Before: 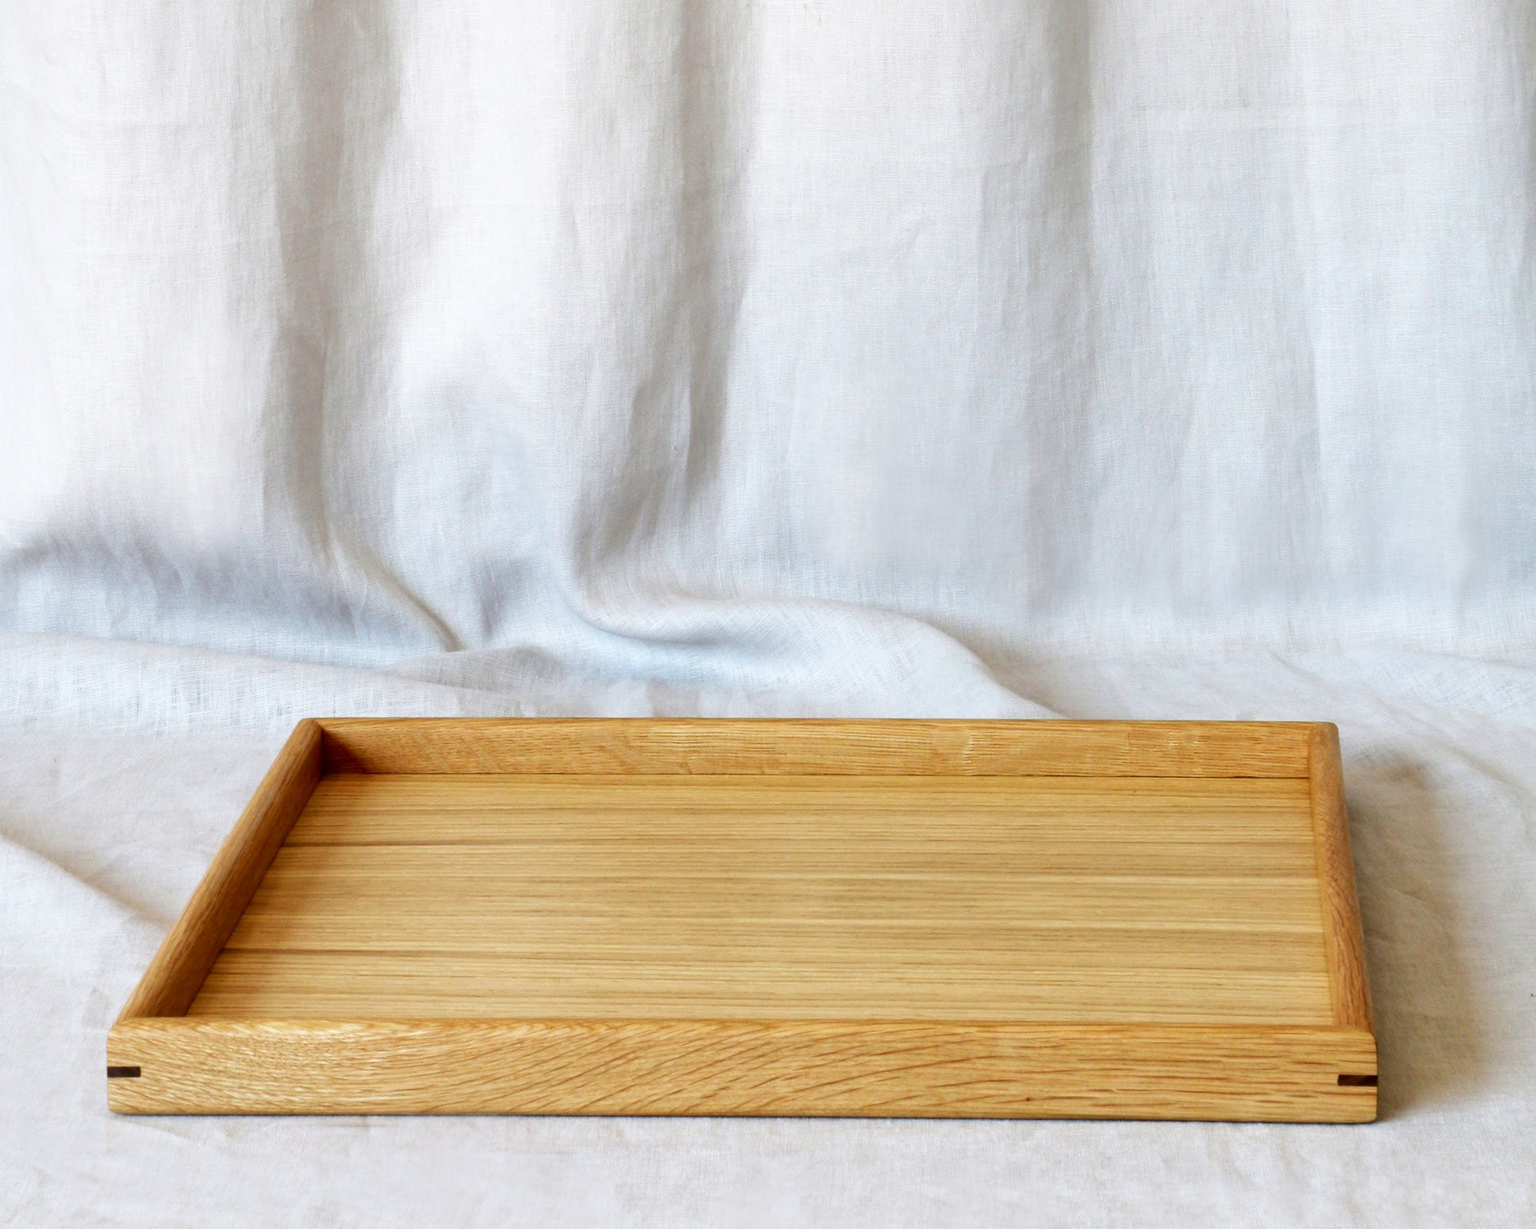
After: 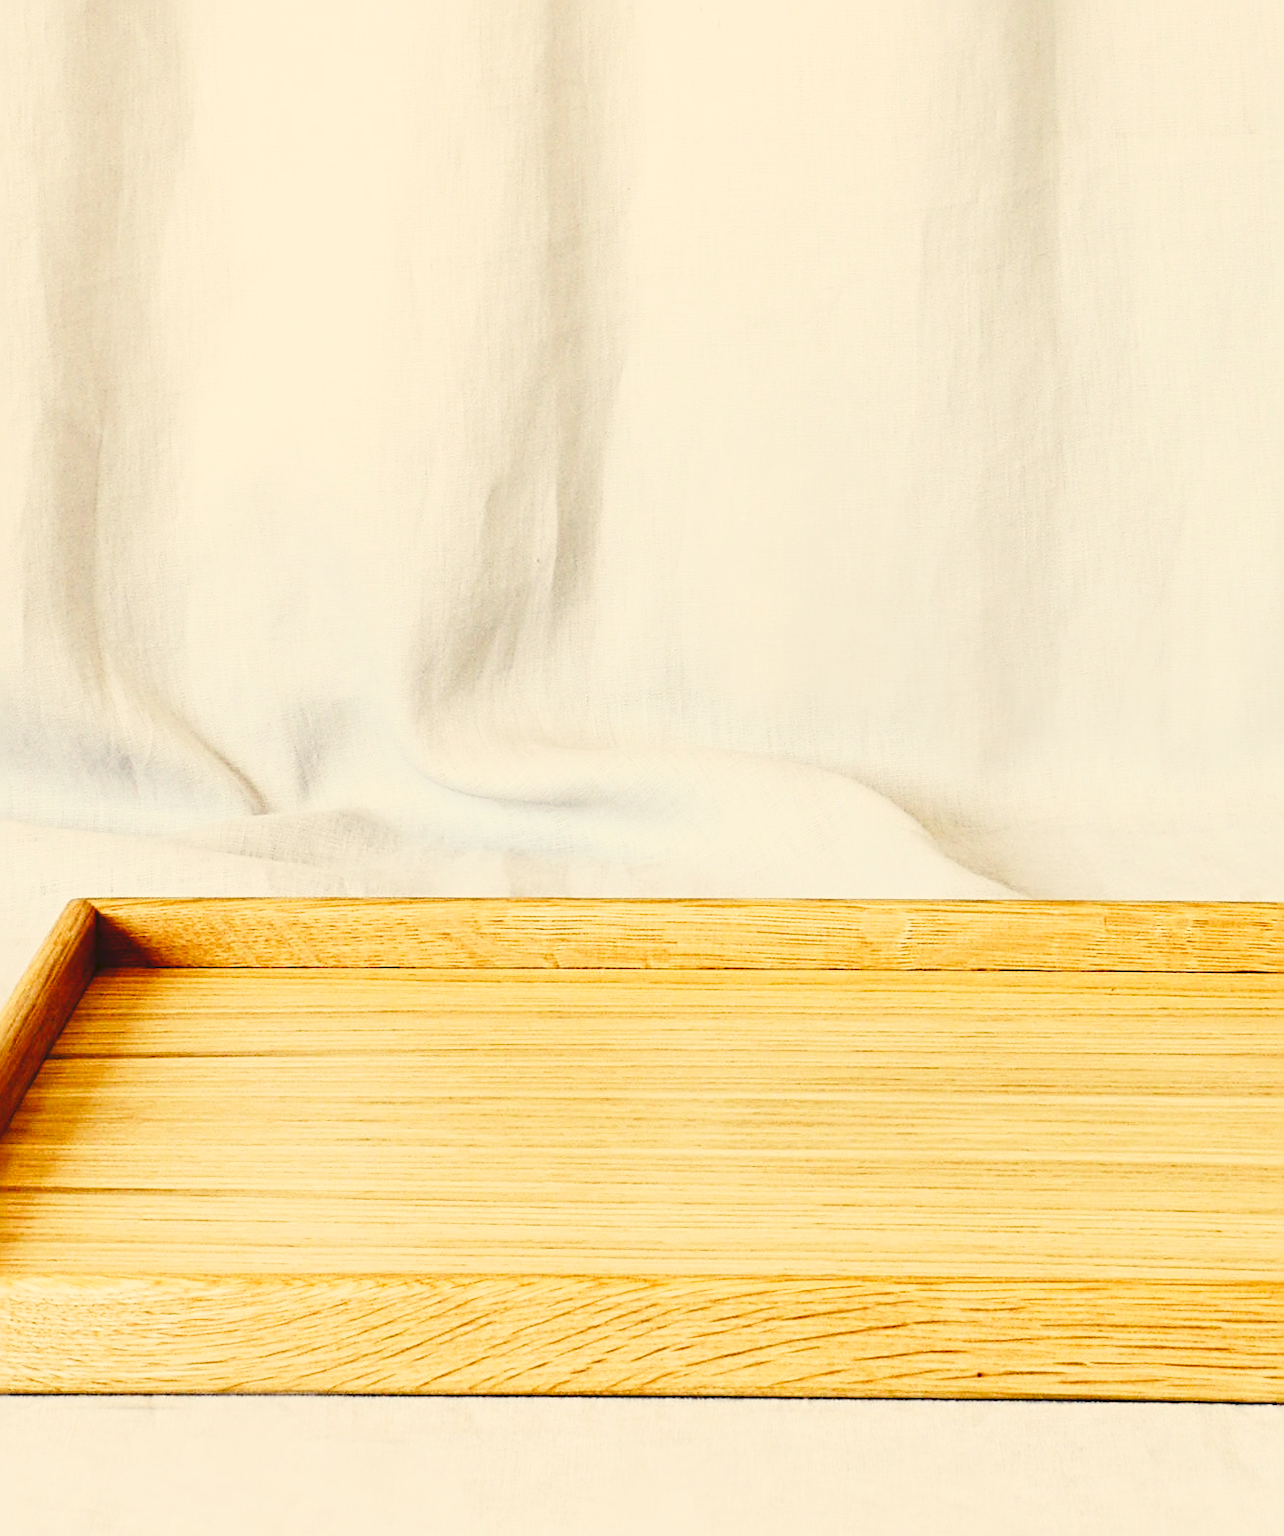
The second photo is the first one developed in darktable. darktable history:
tone curve: curves: ch0 [(0, 0) (0.003, 0.077) (0.011, 0.079) (0.025, 0.085) (0.044, 0.095) (0.069, 0.109) (0.1, 0.124) (0.136, 0.142) (0.177, 0.169) (0.224, 0.207) (0.277, 0.267) (0.335, 0.347) (0.399, 0.442) (0.468, 0.54) (0.543, 0.635) (0.623, 0.726) (0.709, 0.813) (0.801, 0.882) (0.898, 0.934) (1, 1)], preserve colors none
crop and rotate: left 15.961%, right 17.15%
color correction: highlights a* 1.37, highlights b* 17.72
tone equalizer: on, module defaults
sharpen: radius 2.995, amount 0.766
color balance rgb: power › hue 329.7°, perceptual saturation grading › global saturation 0.22%, perceptual saturation grading › highlights -19.705%, perceptual saturation grading › shadows 19.266%
base curve: curves: ch0 [(0, 0) (0.088, 0.125) (0.176, 0.251) (0.354, 0.501) (0.613, 0.749) (1, 0.877)]
